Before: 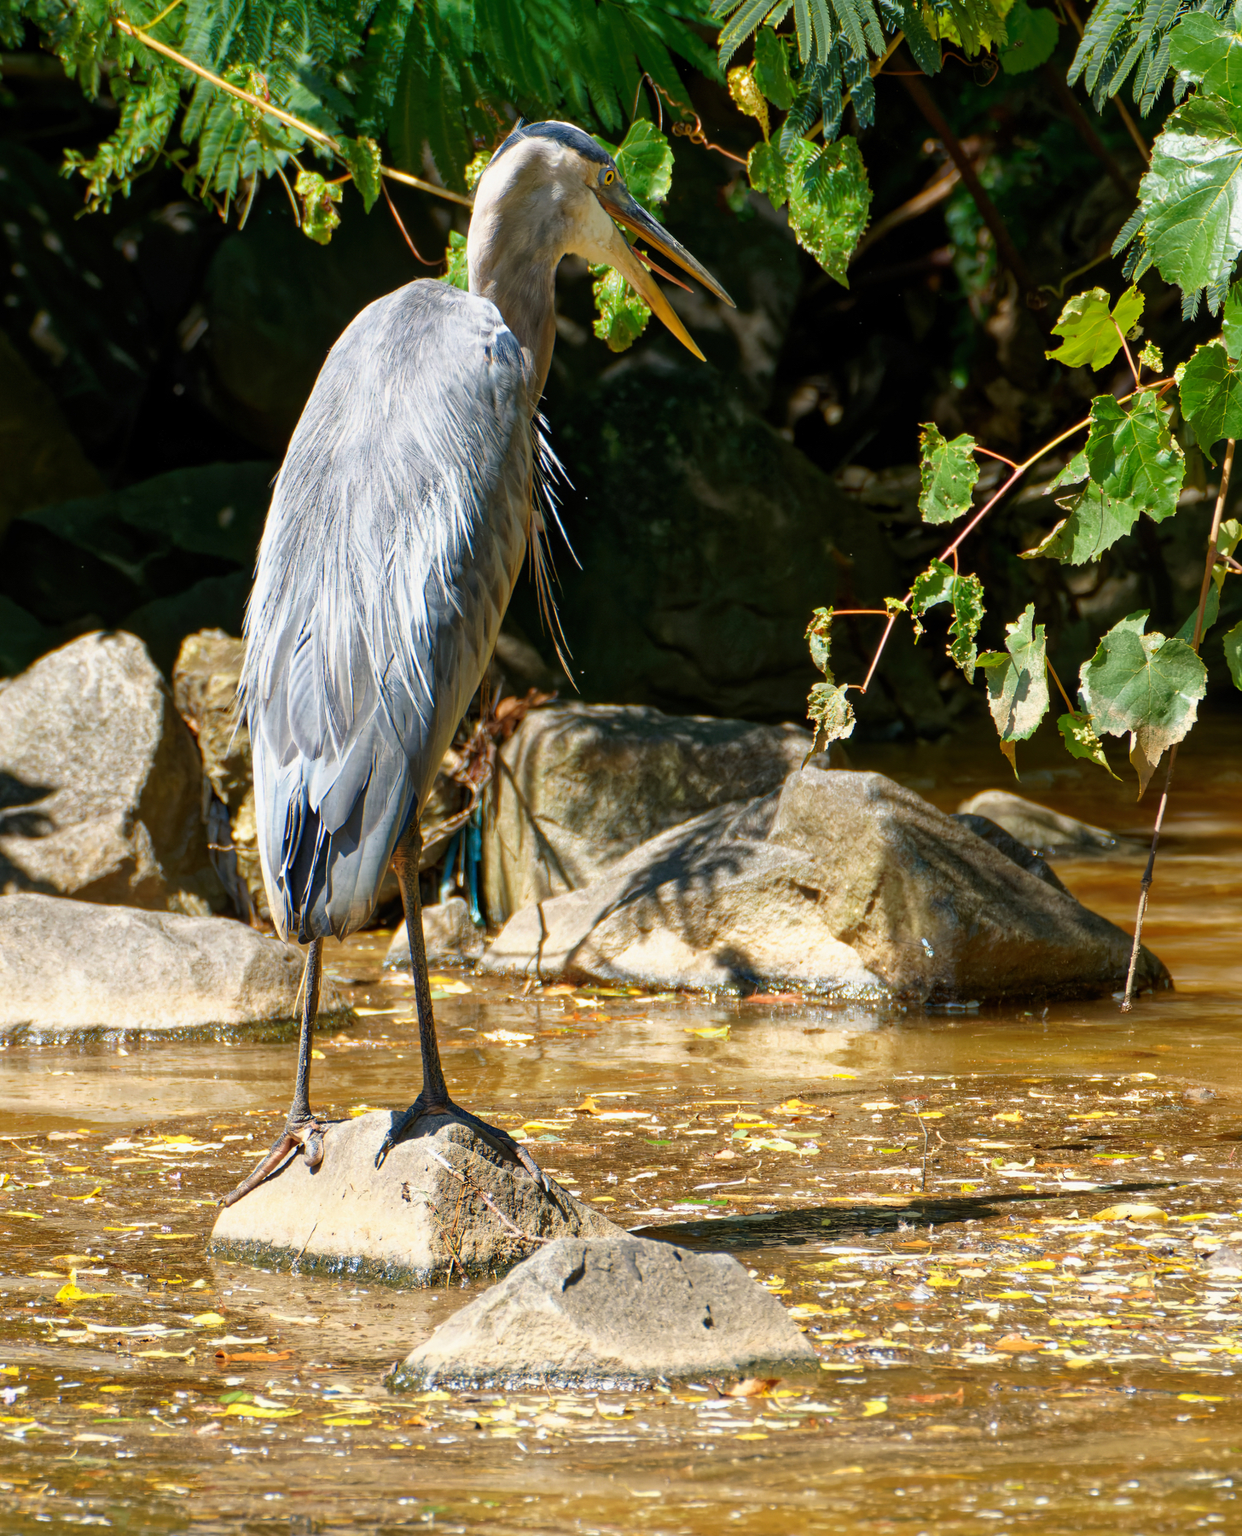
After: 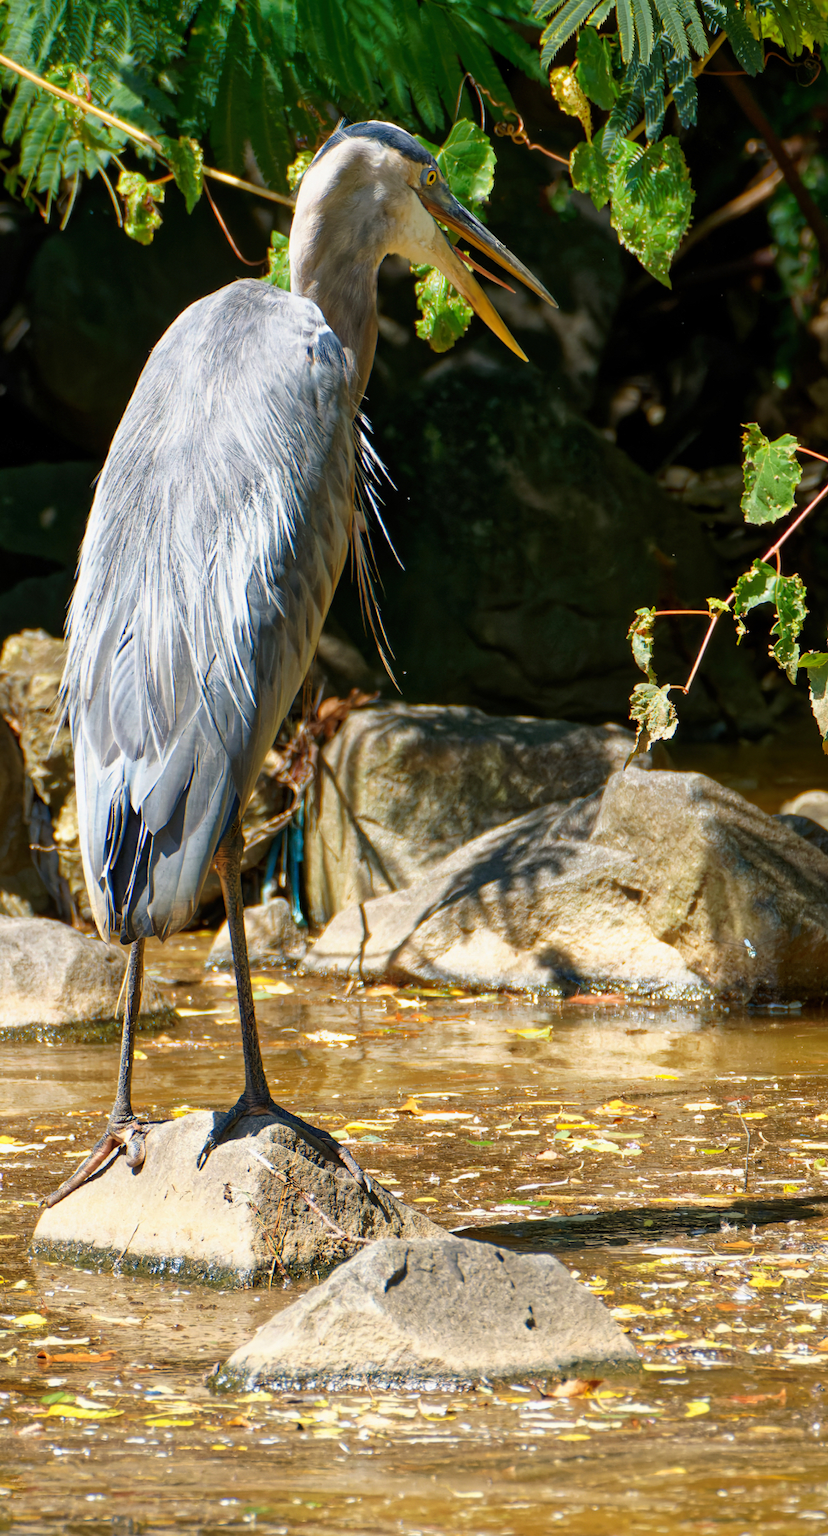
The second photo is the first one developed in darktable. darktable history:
crop and rotate: left 14.404%, right 18.93%
